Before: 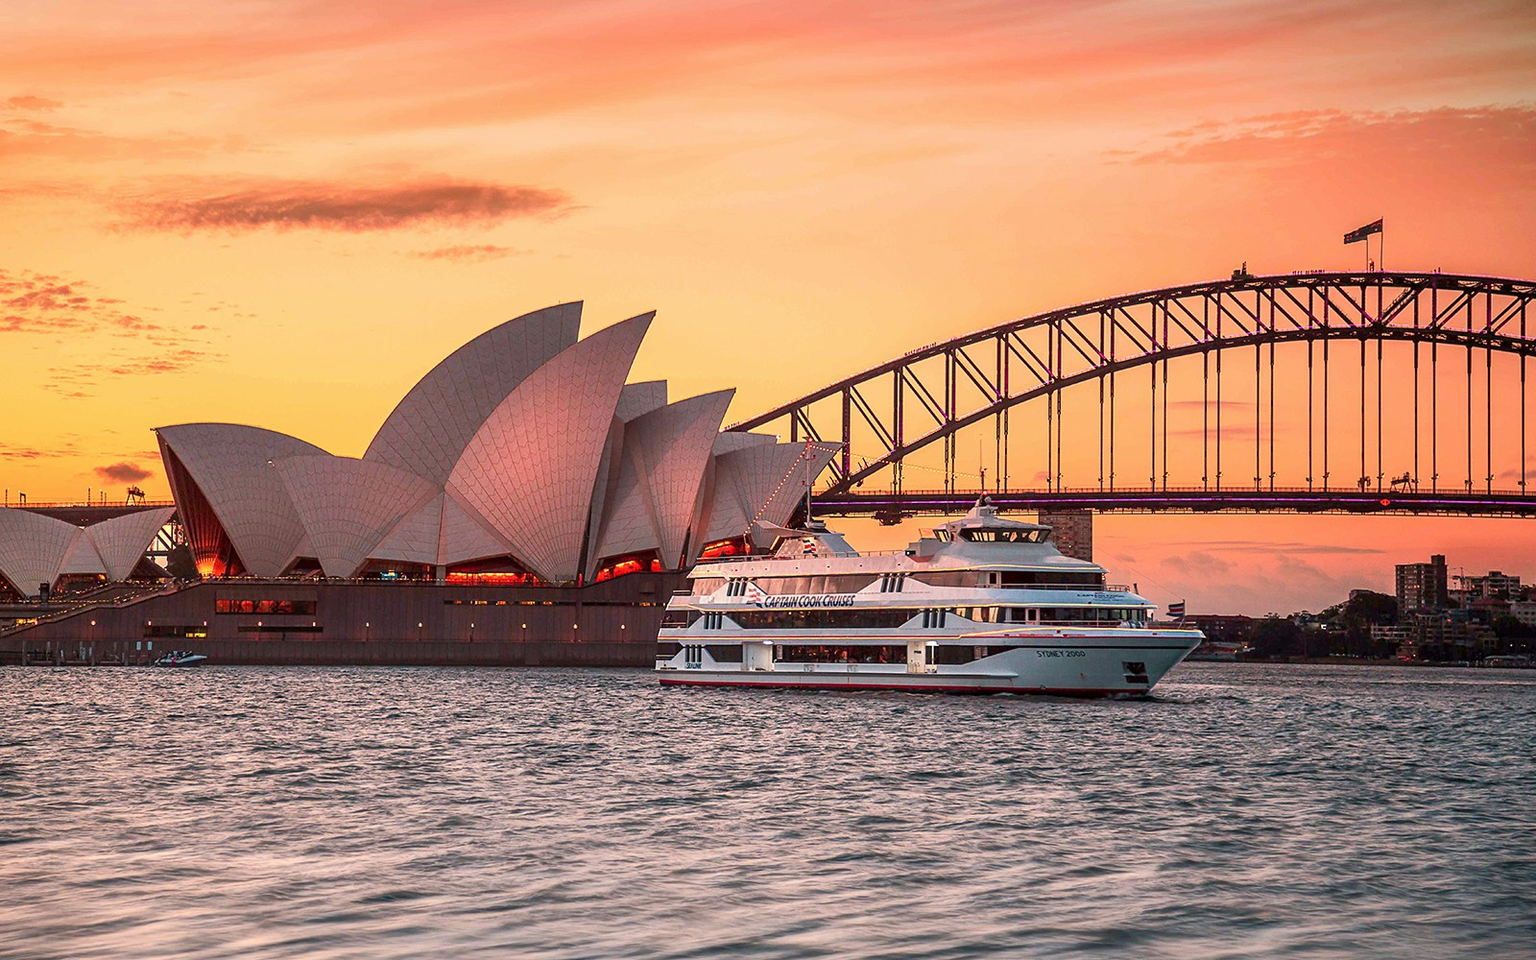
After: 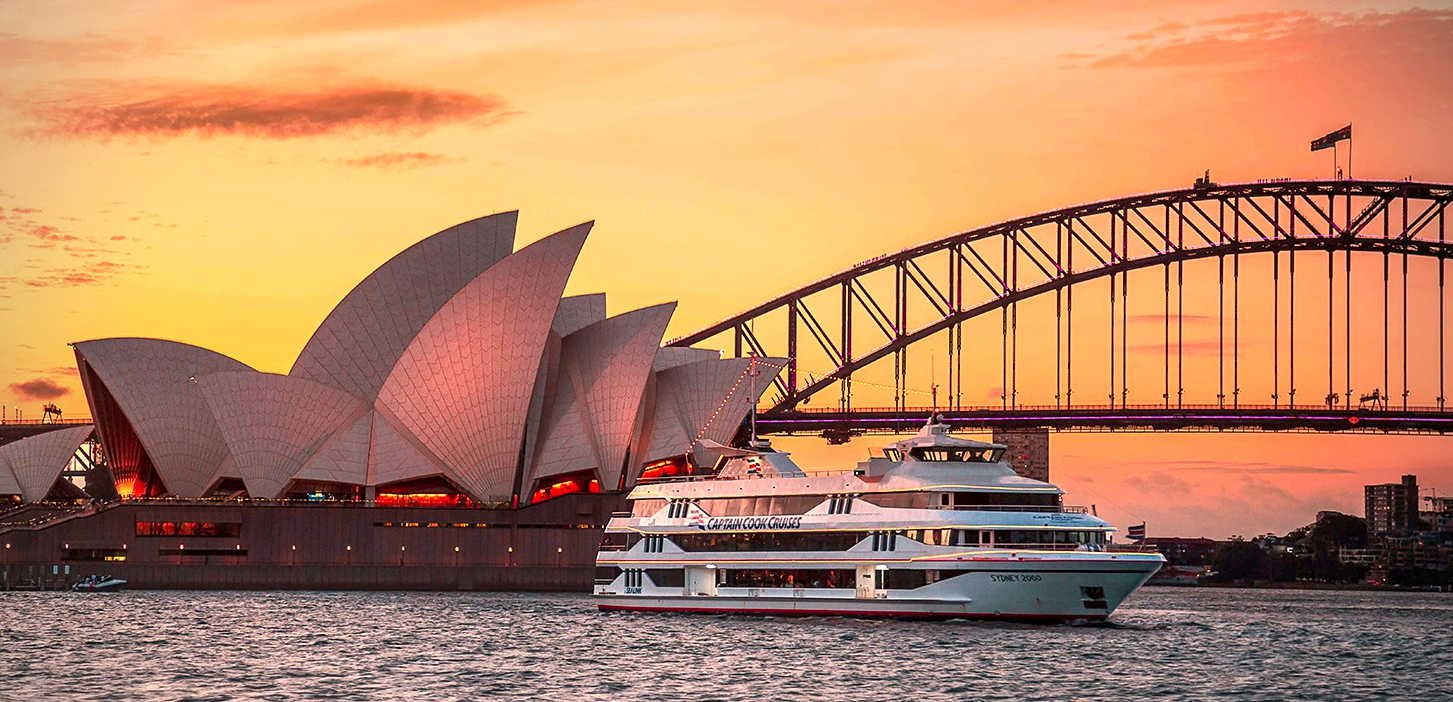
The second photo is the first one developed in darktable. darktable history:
color balance: contrast 8.5%, output saturation 105%
vignetting: unbound false
crop: left 5.596%, top 10.314%, right 3.534%, bottom 19.395%
